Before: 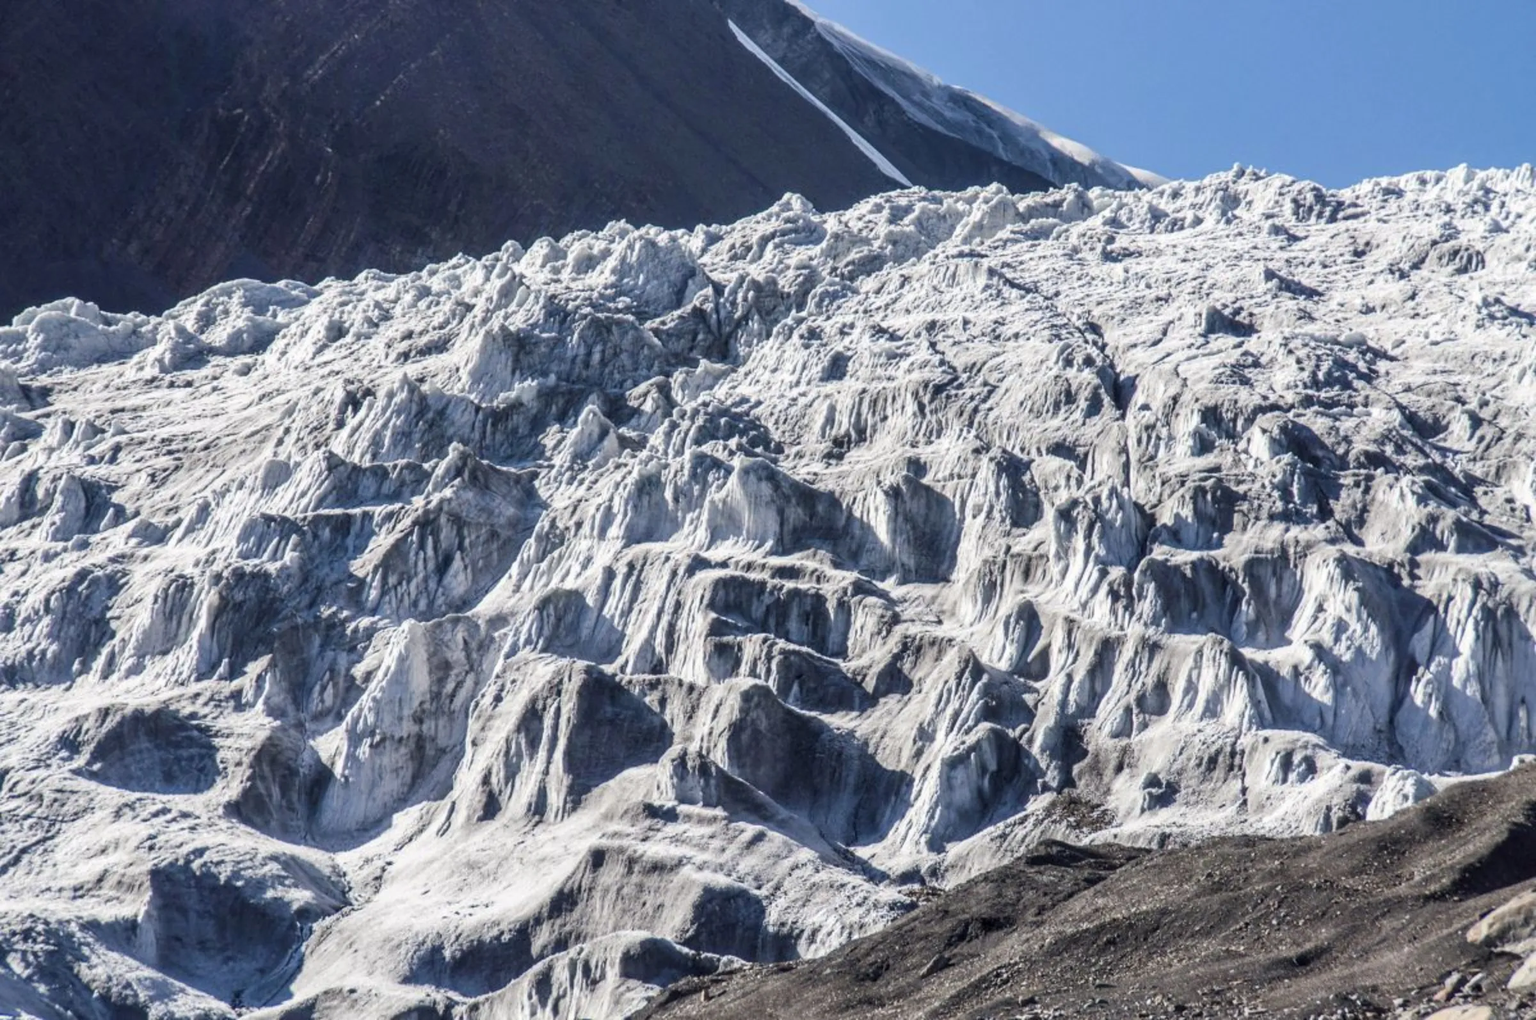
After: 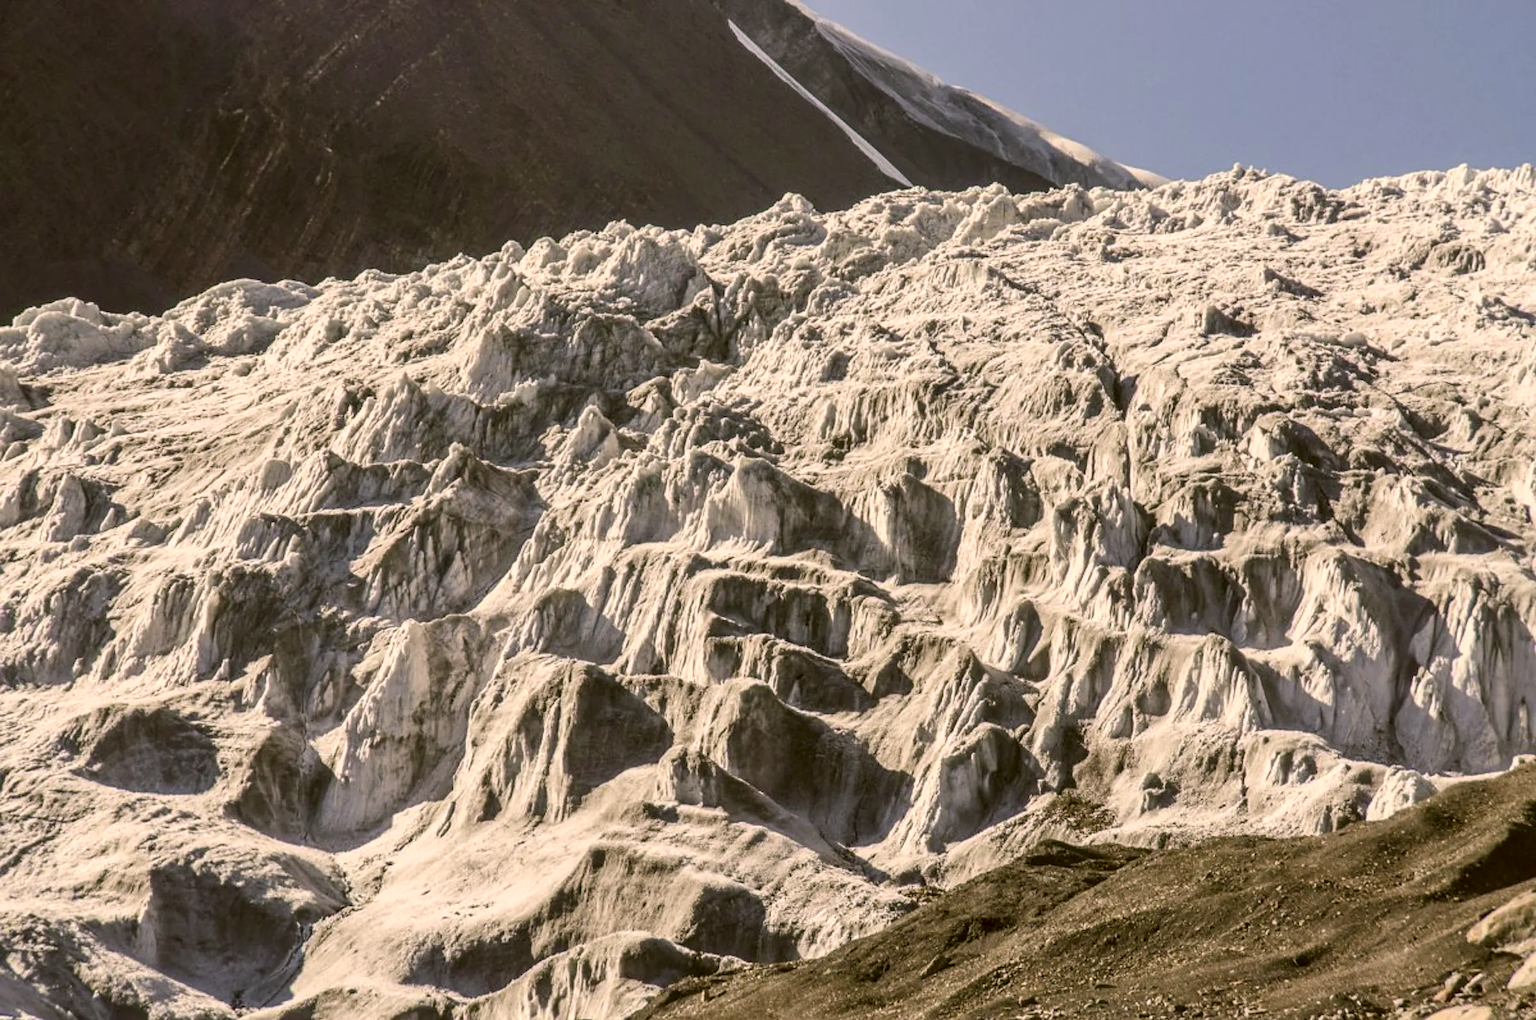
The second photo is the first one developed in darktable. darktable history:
sharpen: radius 0.975, amount 0.605
color correction: highlights a* 8.41, highlights b* 15.44, shadows a* -0.58, shadows b* 27.01
